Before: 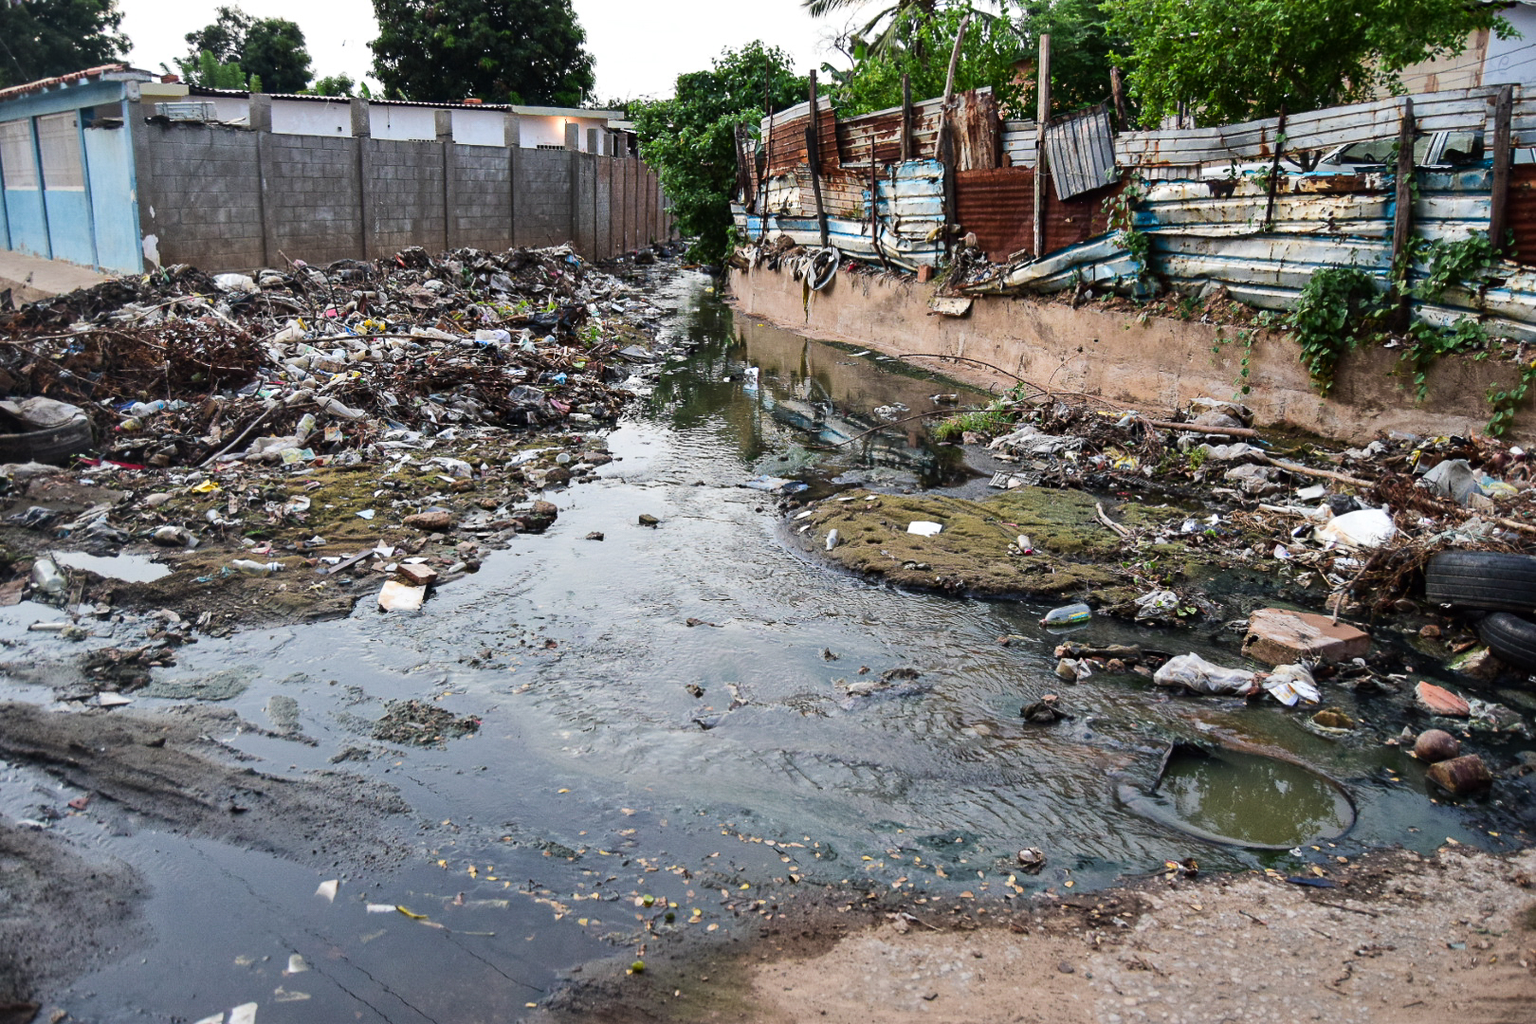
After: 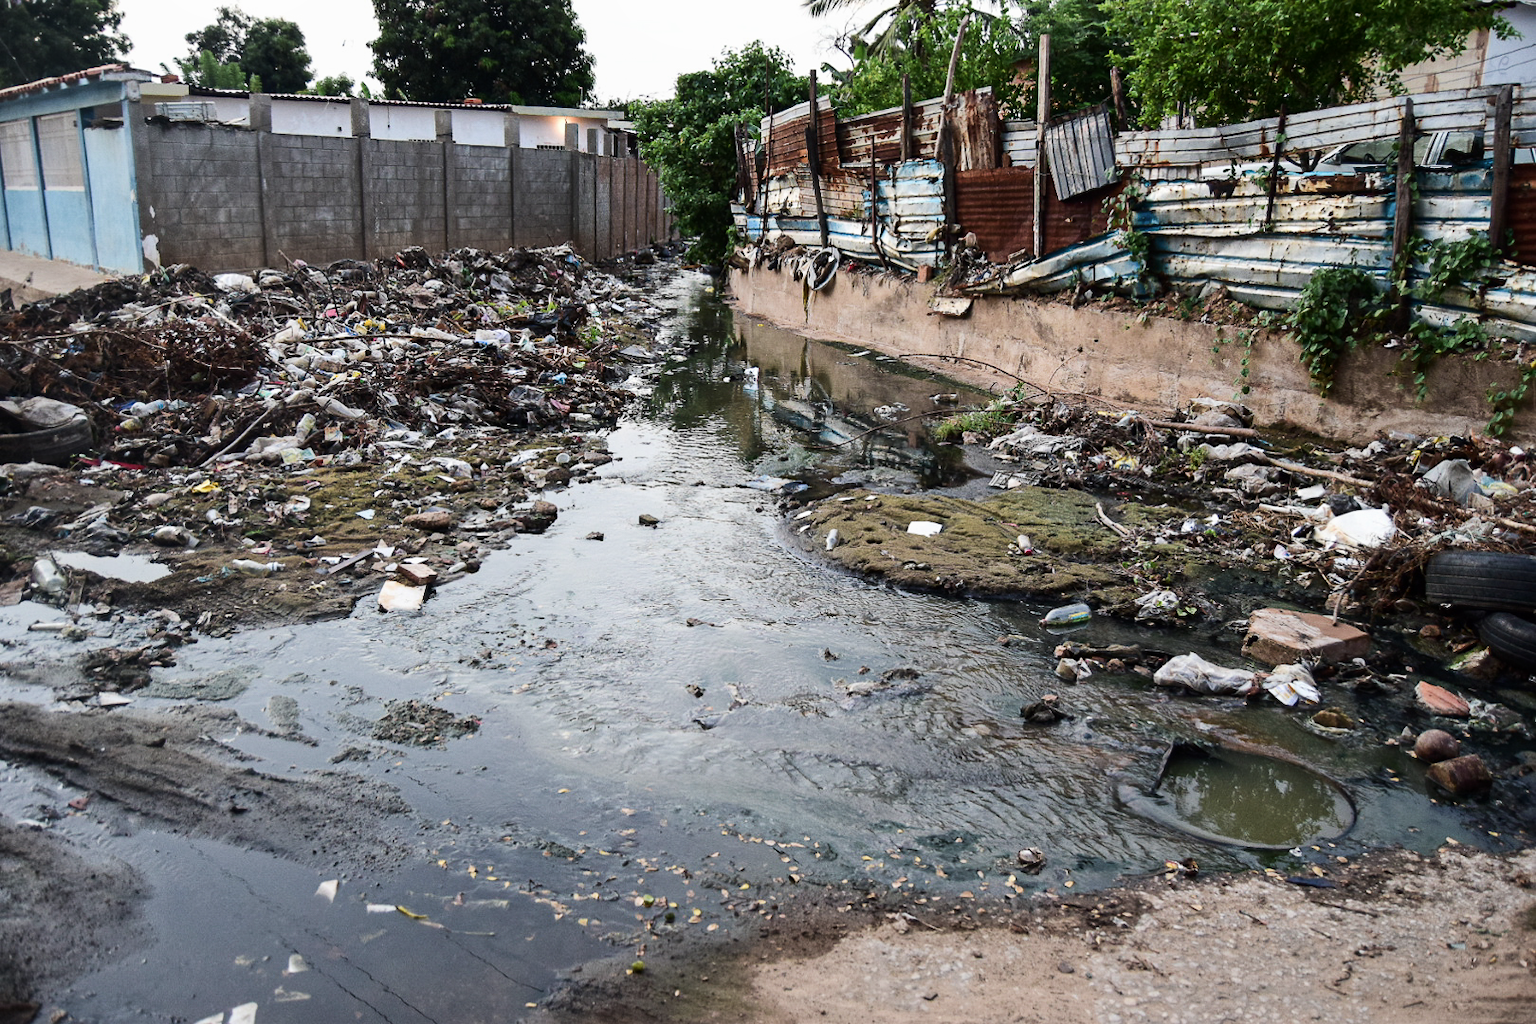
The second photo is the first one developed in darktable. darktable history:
shadows and highlights: shadows -41.42, highlights 63.74, soften with gaussian
exposure: exposure -0.046 EV, compensate exposure bias true, compensate highlight preservation false
contrast brightness saturation: contrast 0.109, saturation -0.162
